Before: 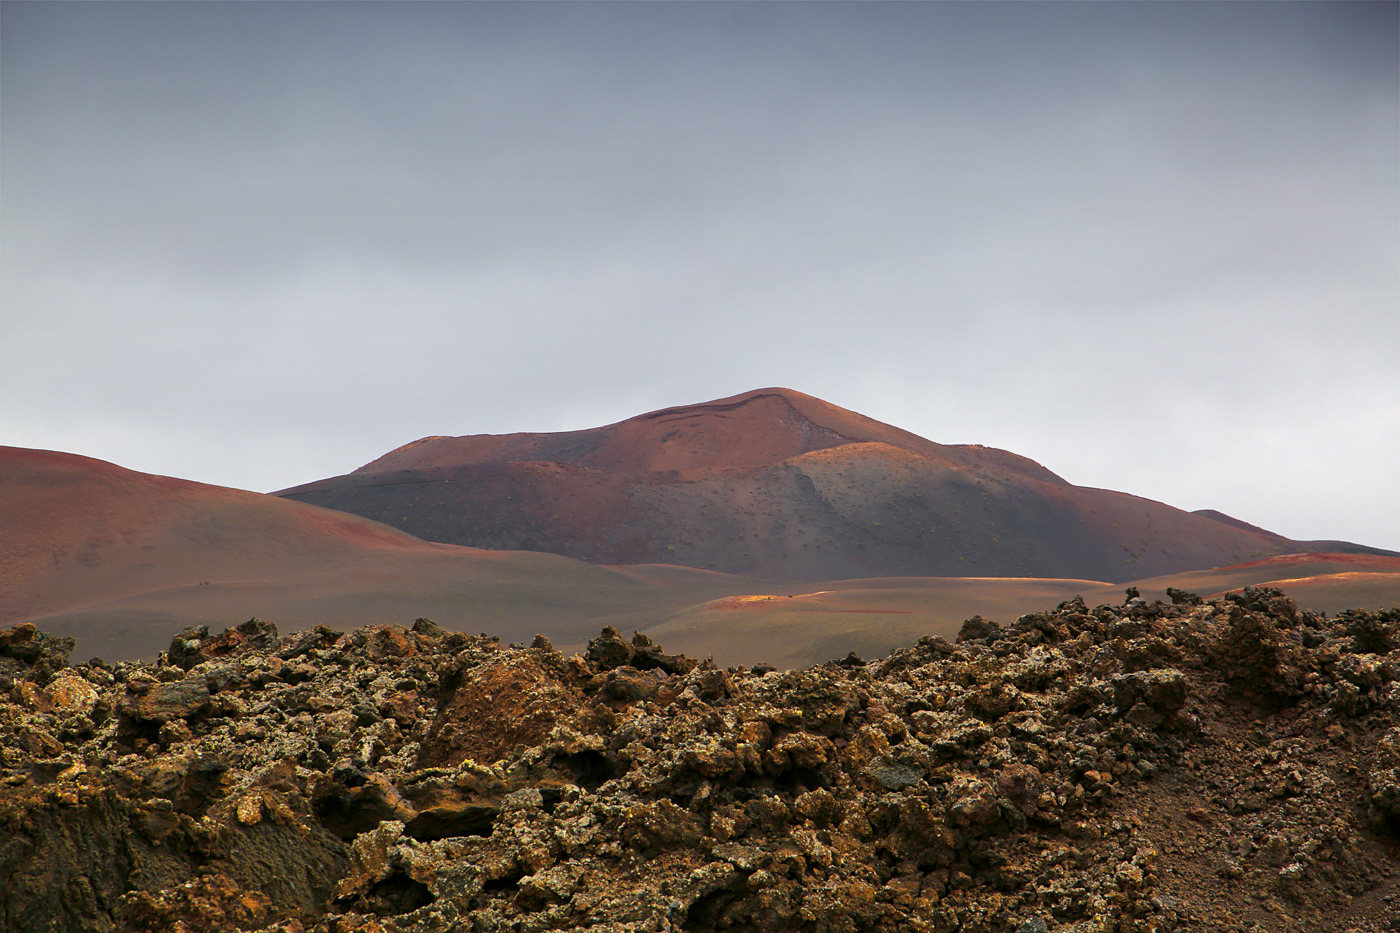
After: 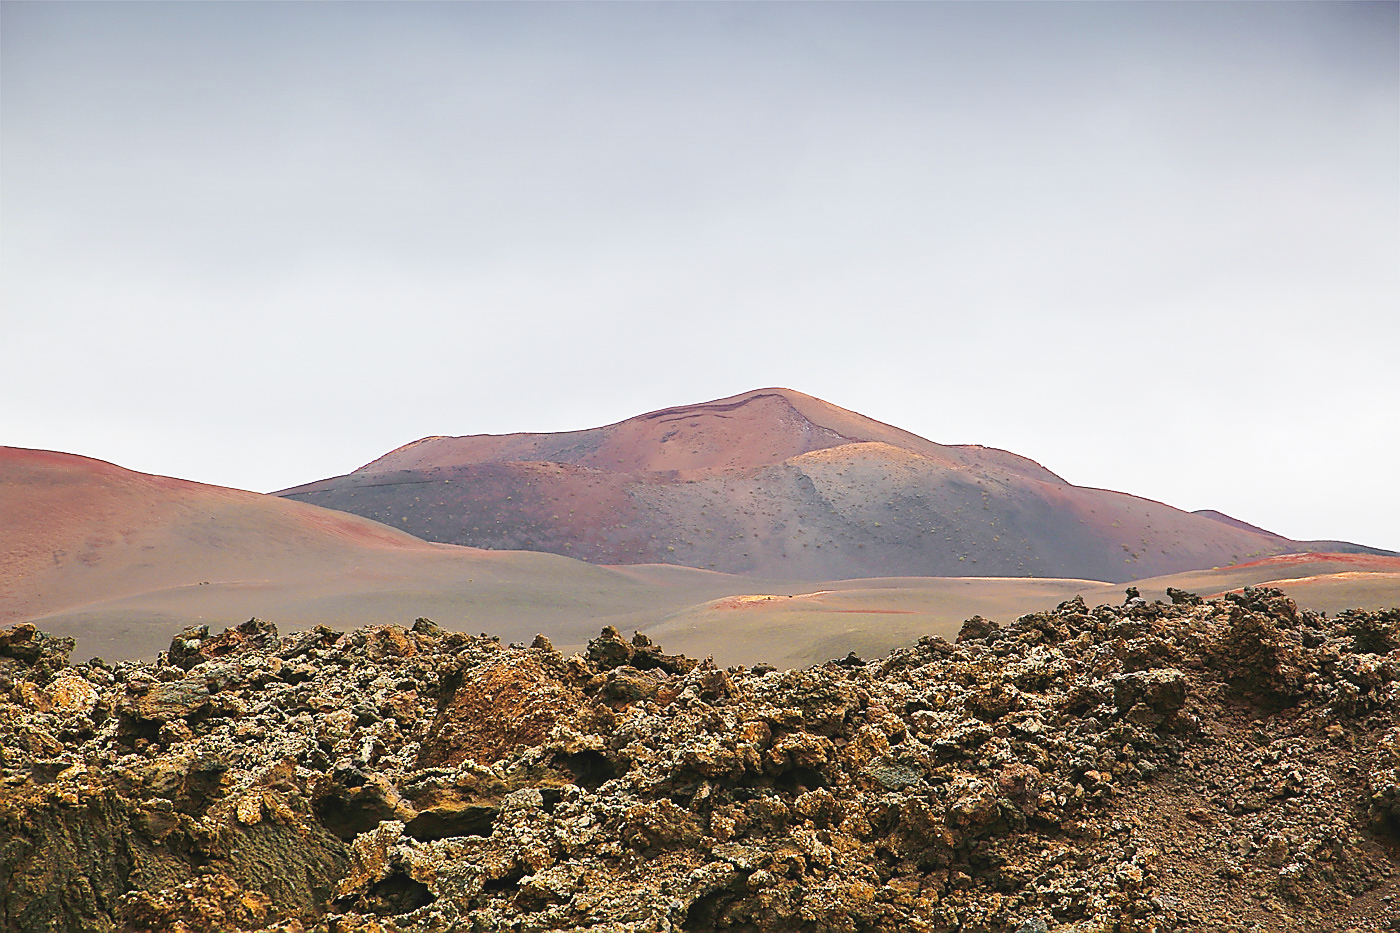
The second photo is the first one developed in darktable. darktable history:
sharpen: radius 1.4, amount 1.25, threshold 0.7
base curve: curves: ch0 [(0, 0.007) (0.028, 0.063) (0.121, 0.311) (0.46, 0.743) (0.859, 0.957) (1, 1)], preserve colors none
